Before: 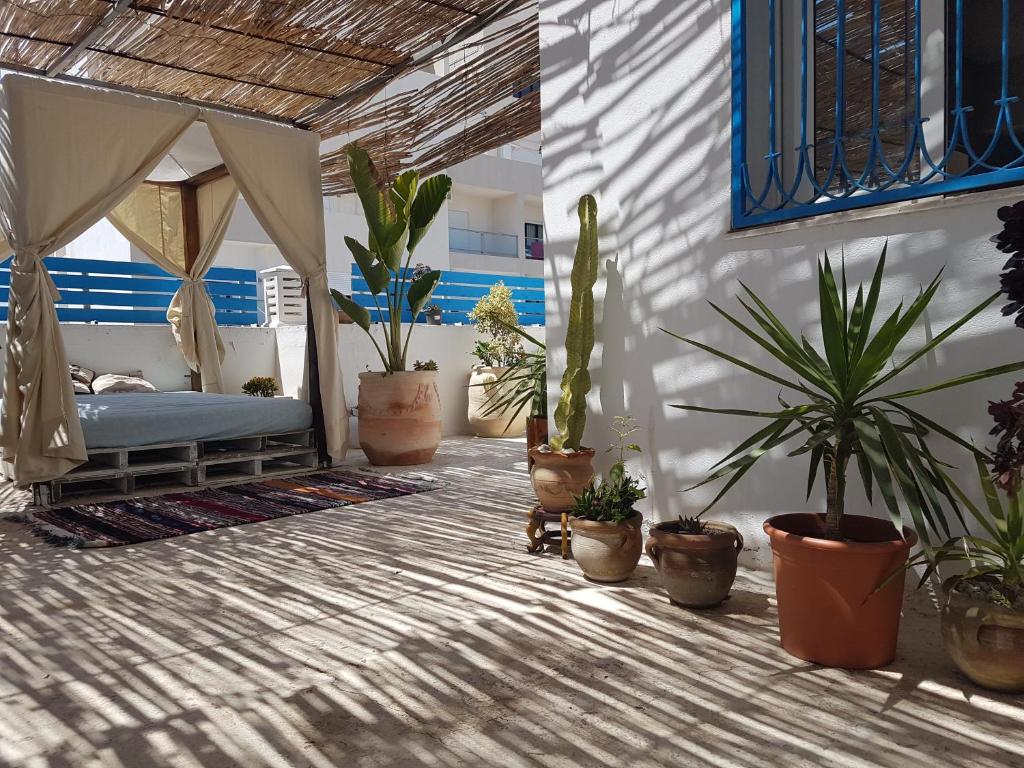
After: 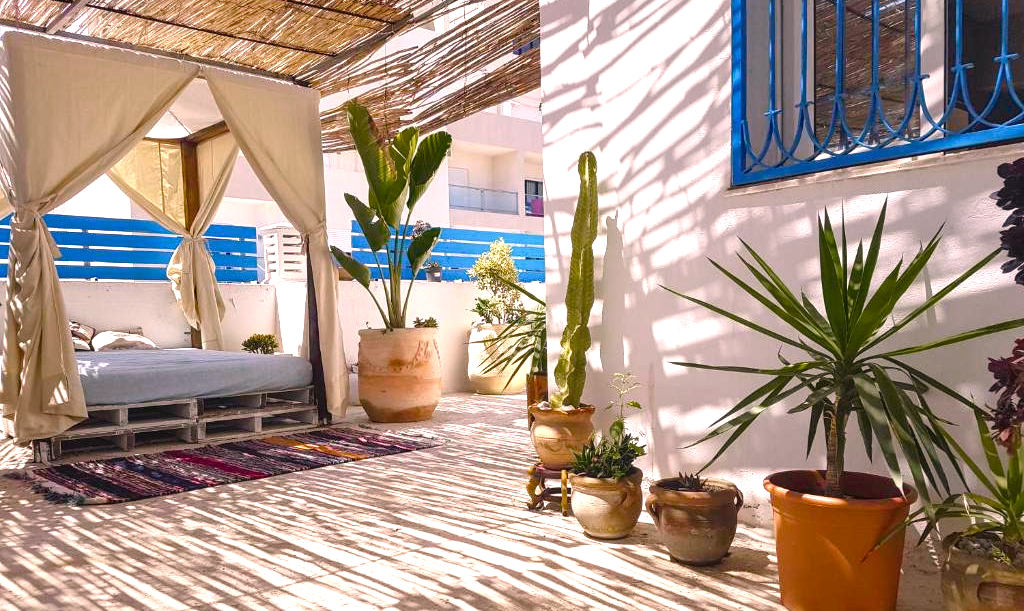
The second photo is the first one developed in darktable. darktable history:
color zones: curves: ch0 [(0, 0.558) (0.143, 0.548) (0.286, 0.447) (0.429, 0.259) (0.571, 0.5) (0.714, 0.5) (0.857, 0.593) (1, 0.558)]; ch1 [(0, 0.543) (0.01, 0.544) (0.12, 0.492) (0.248, 0.458) (0.5, 0.534) (0.748, 0.5) (0.99, 0.469) (1, 0.543)]; ch2 [(0, 0.507) (0.143, 0.522) (0.286, 0.505) (0.429, 0.5) (0.571, 0.5) (0.714, 0.5) (0.857, 0.5) (1, 0.507)], mix 27.01%
exposure: black level correction 0.001, exposure 0.964 EV, compensate highlight preservation false
crop and rotate: top 5.648%, bottom 14.757%
color balance rgb: linear chroma grading › global chroma 1.285%, linear chroma grading › mid-tones -1.394%, perceptual saturation grading › global saturation 27.372%, perceptual saturation grading › highlights -28.425%, perceptual saturation grading › mid-tones 15.875%, perceptual saturation grading › shadows 34.162%
local contrast: detail 110%
color correction: highlights a* 12.24, highlights b* 5.52
